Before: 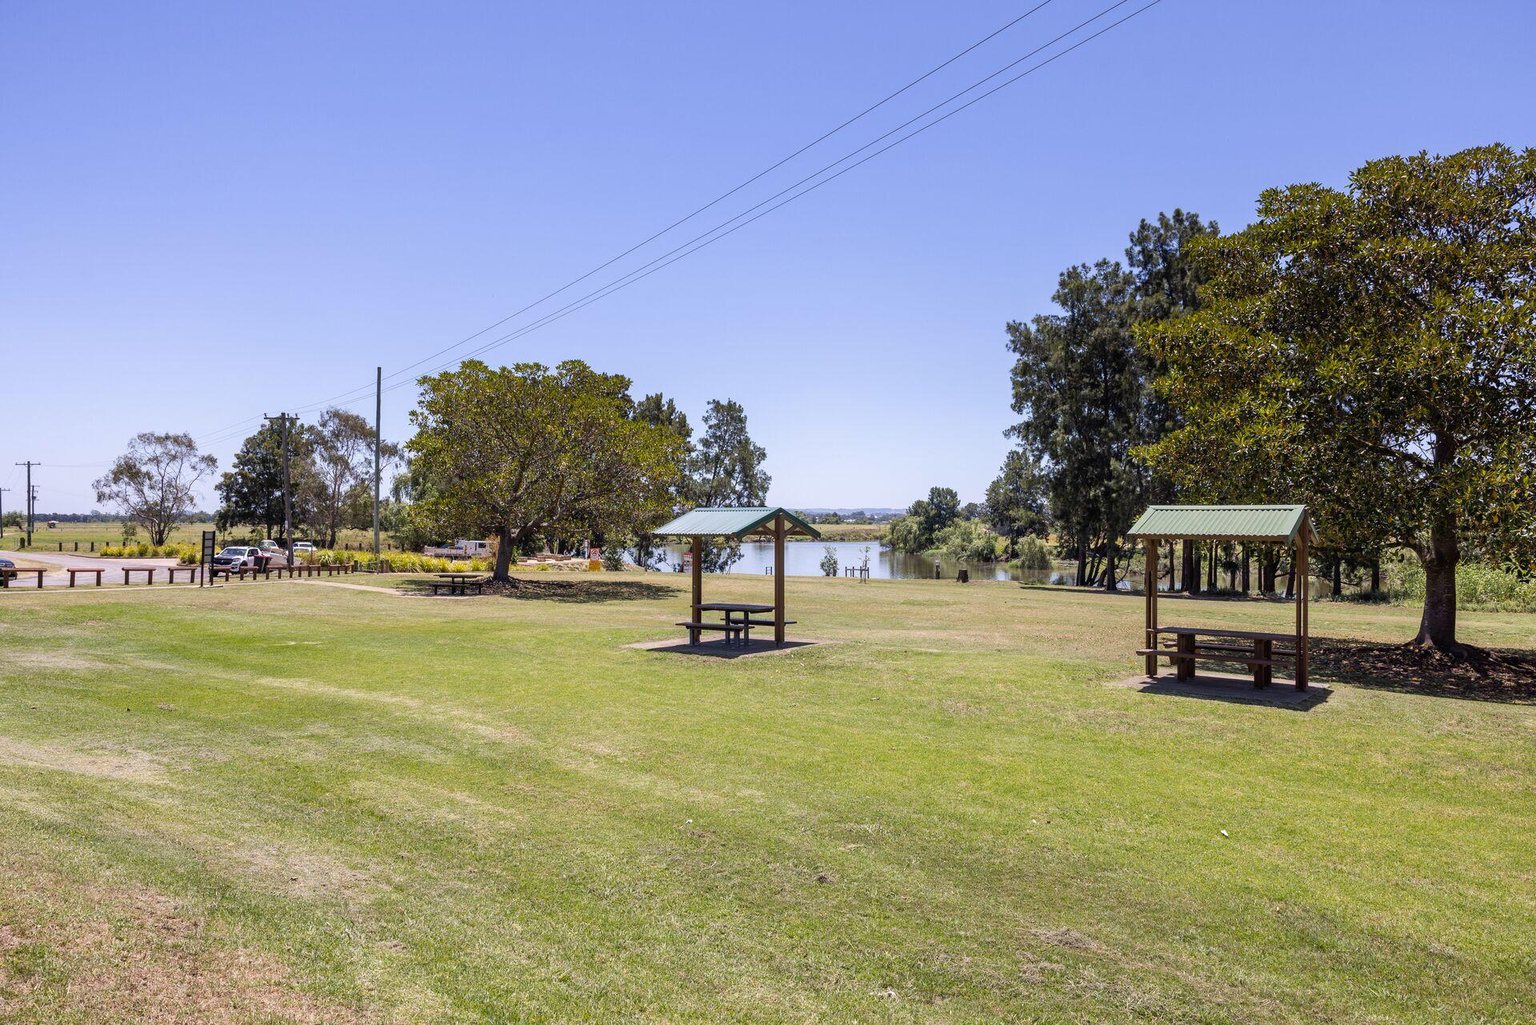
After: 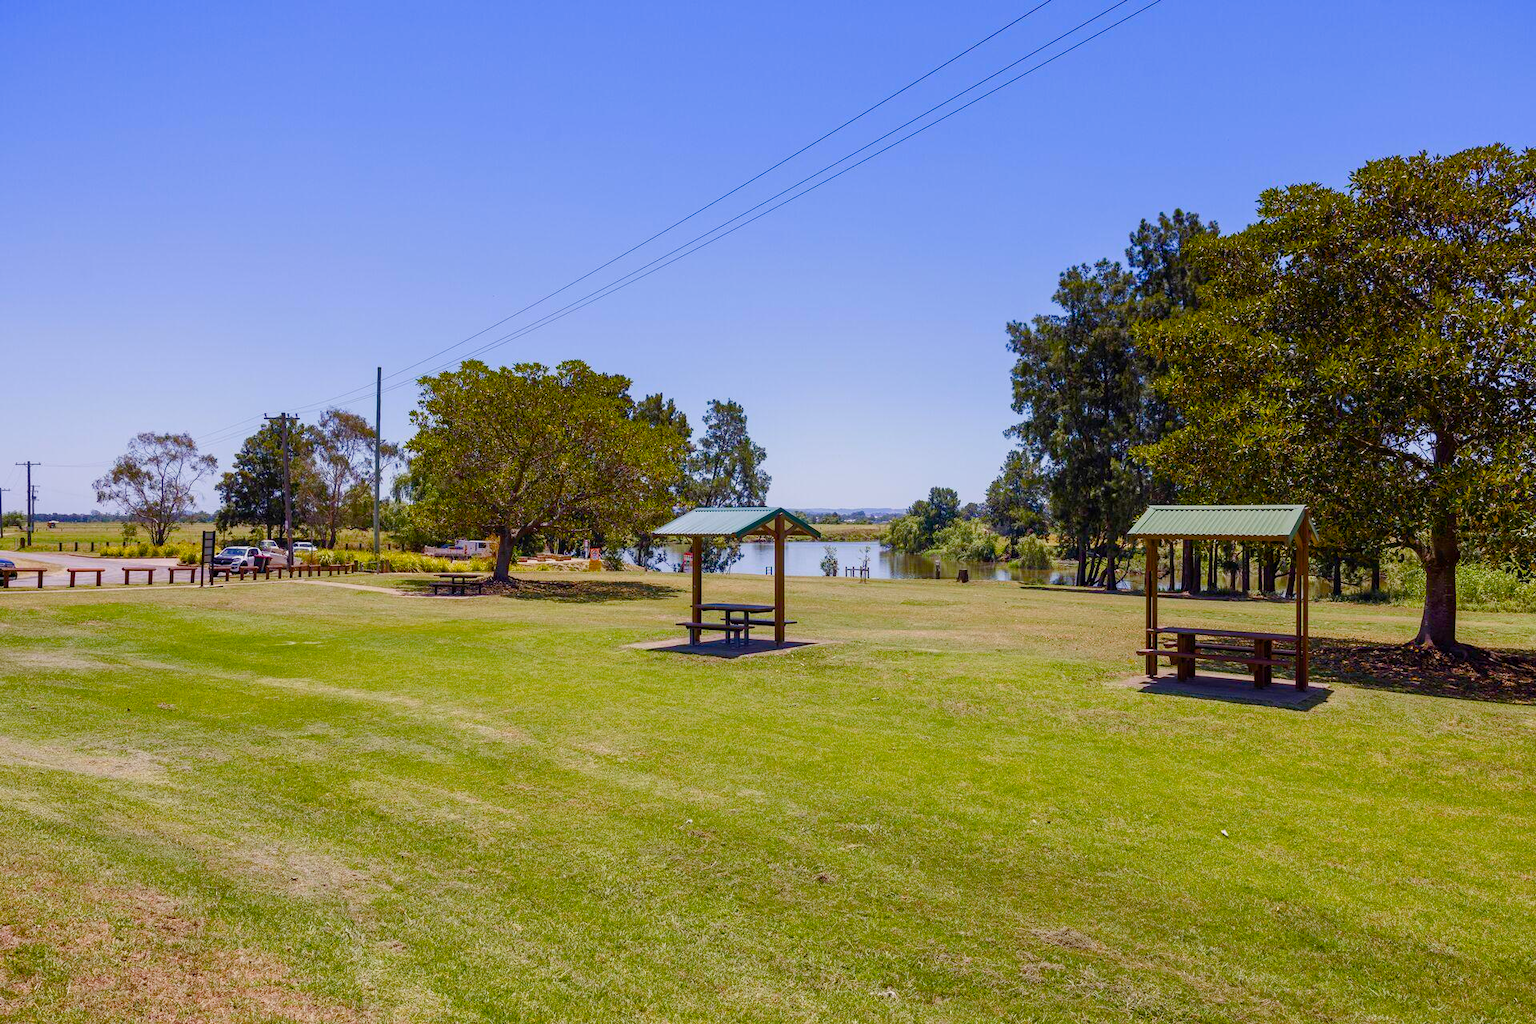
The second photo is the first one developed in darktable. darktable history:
shadows and highlights: radius 121.13, shadows 21.4, white point adjustment -9.72, highlights -14.39, soften with gaussian
color balance rgb: perceptual saturation grading › global saturation 24.74%, perceptual saturation grading › highlights -51.22%, perceptual saturation grading › mid-tones 19.16%, perceptual saturation grading › shadows 60.98%, global vibrance 50%
